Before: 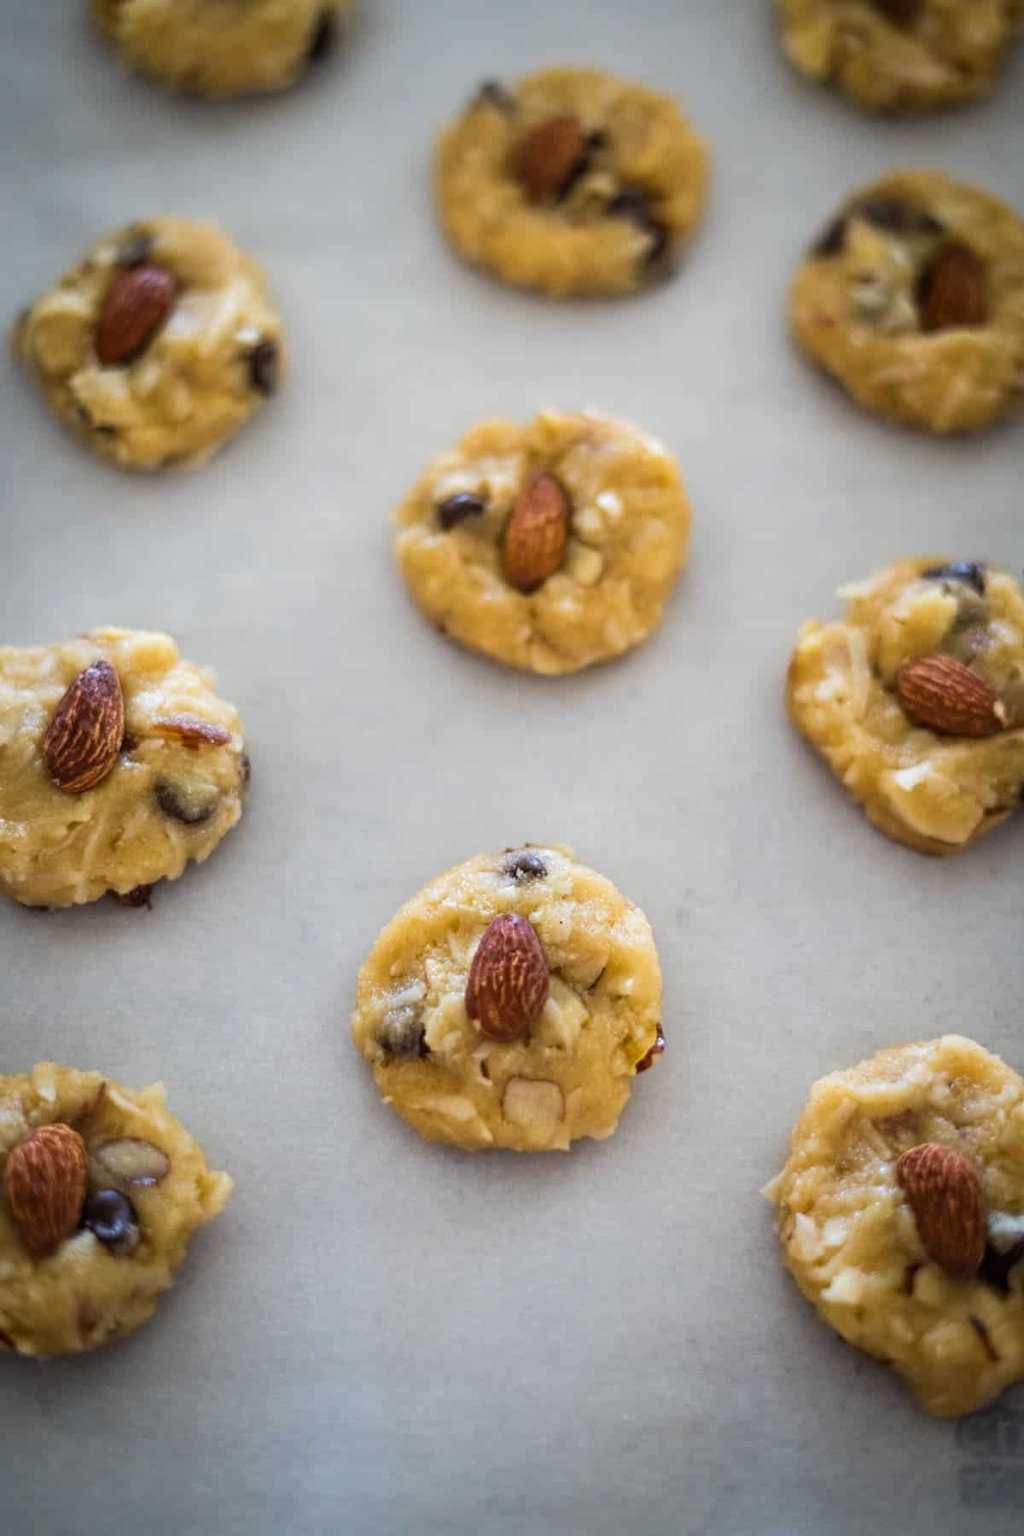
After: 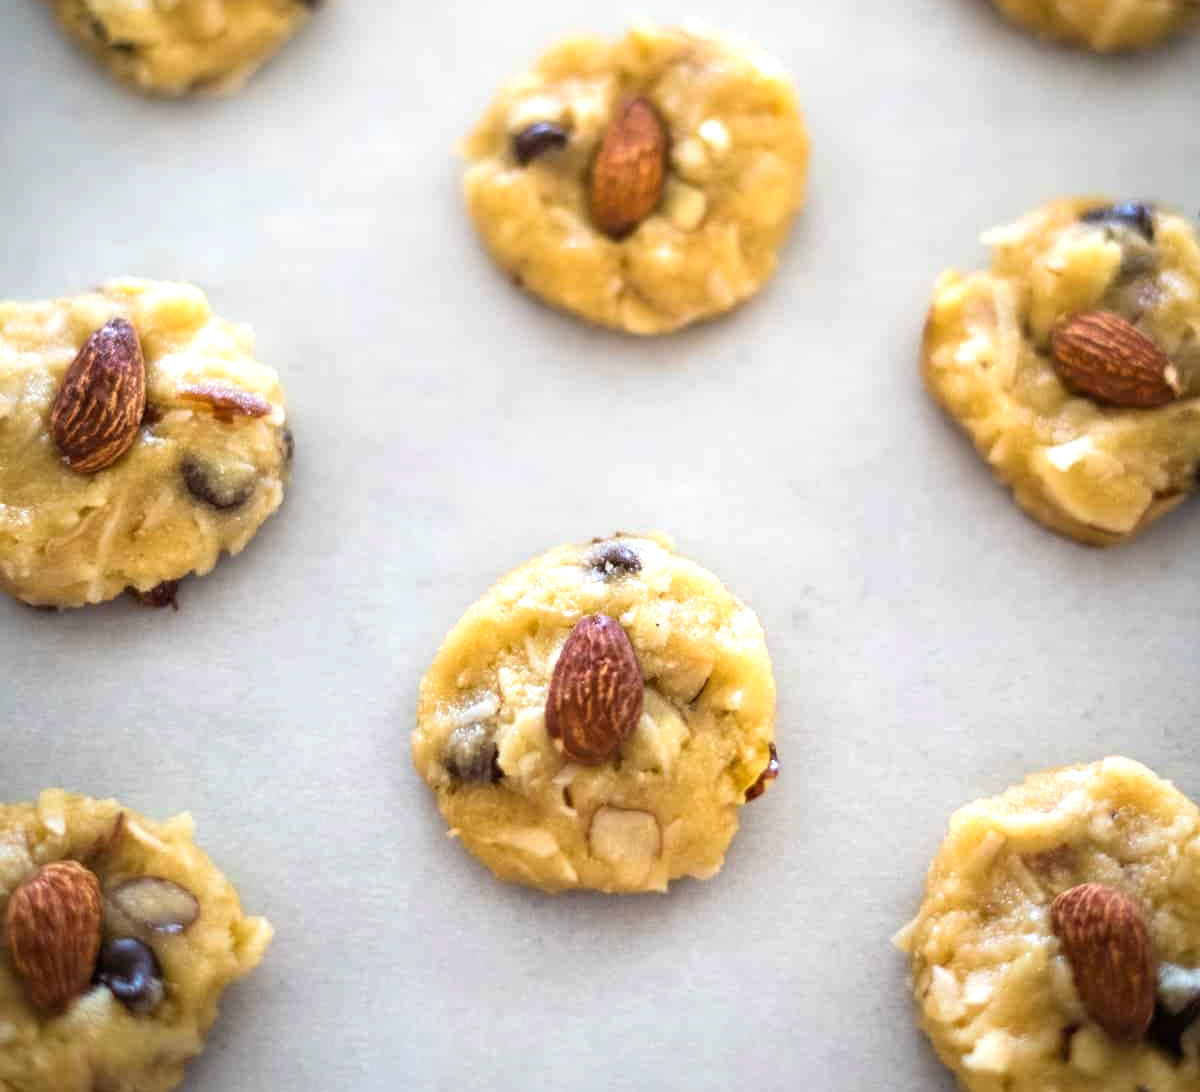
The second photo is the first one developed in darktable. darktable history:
crop and rotate: top 25.357%, bottom 13.942%
exposure: exposure 0.636 EV, compensate highlight preservation false
